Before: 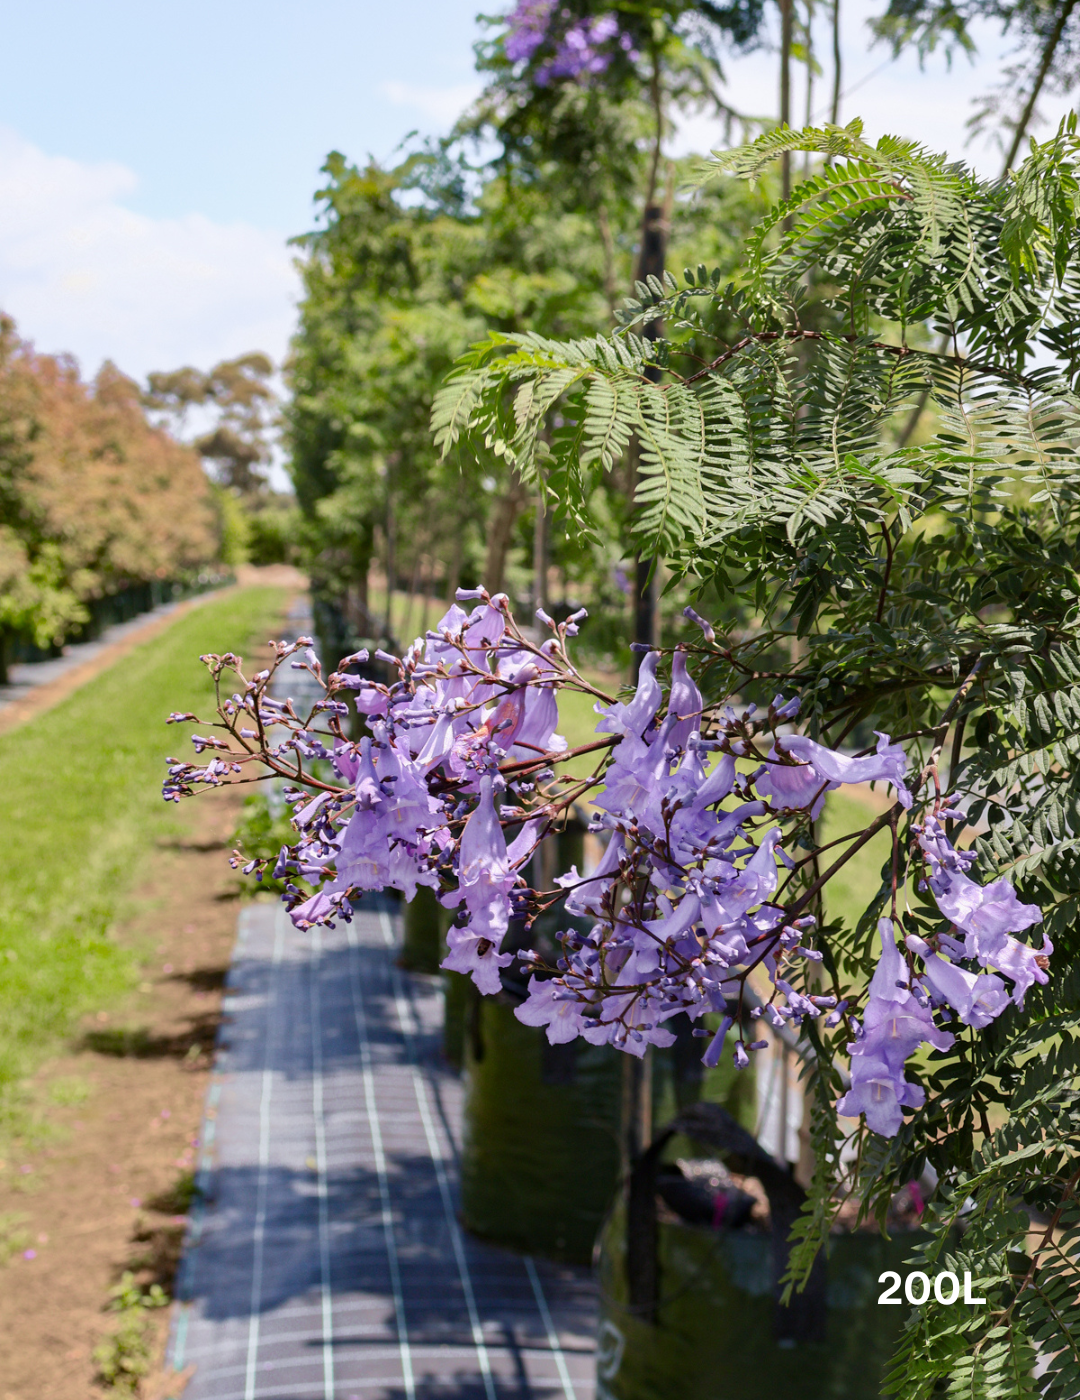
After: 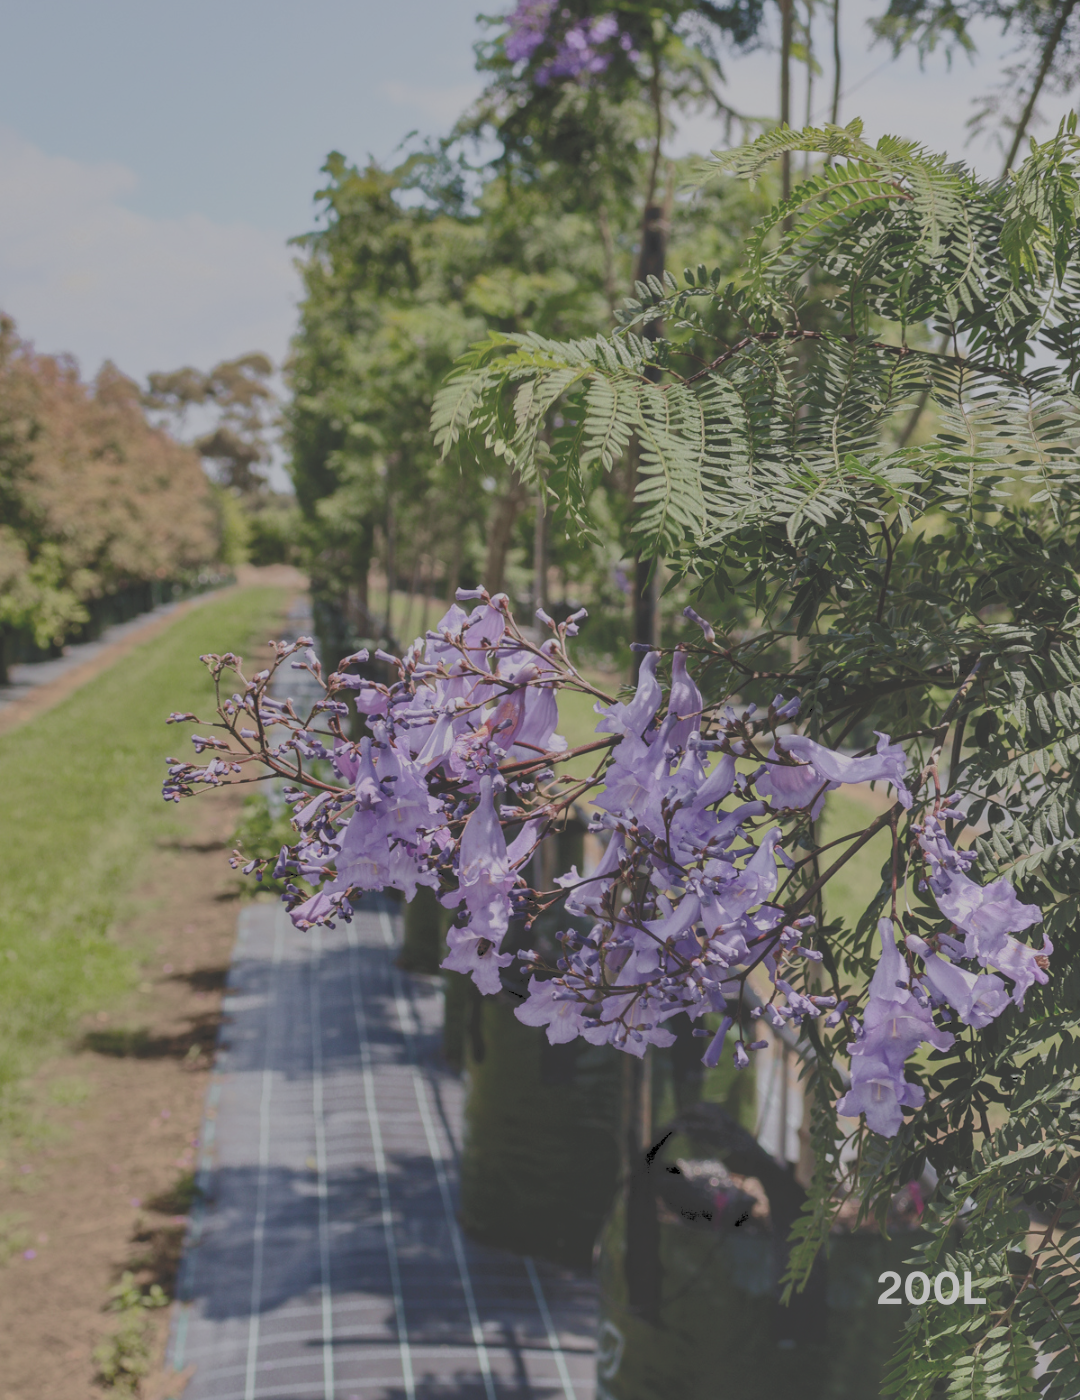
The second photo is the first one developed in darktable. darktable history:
exposure: exposure -2.358 EV, compensate highlight preservation false
local contrast: detail 150%
tone curve: curves: ch0 [(0, 0) (0.003, 0.275) (0.011, 0.288) (0.025, 0.309) (0.044, 0.326) (0.069, 0.346) (0.1, 0.37) (0.136, 0.396) (0.177, 0.432) (0.224, 0.473) (0.277, 0.516) (0.335, 0.566) (0.399, 0.611) (0.468, 0.661) (0.543, 0.711) (0.623, 0.761) (0.709, 0.817) (0.801, 0.867) (0.898, 0.911) (1, 1)], color space Lab, independent channels, preserve colors none
